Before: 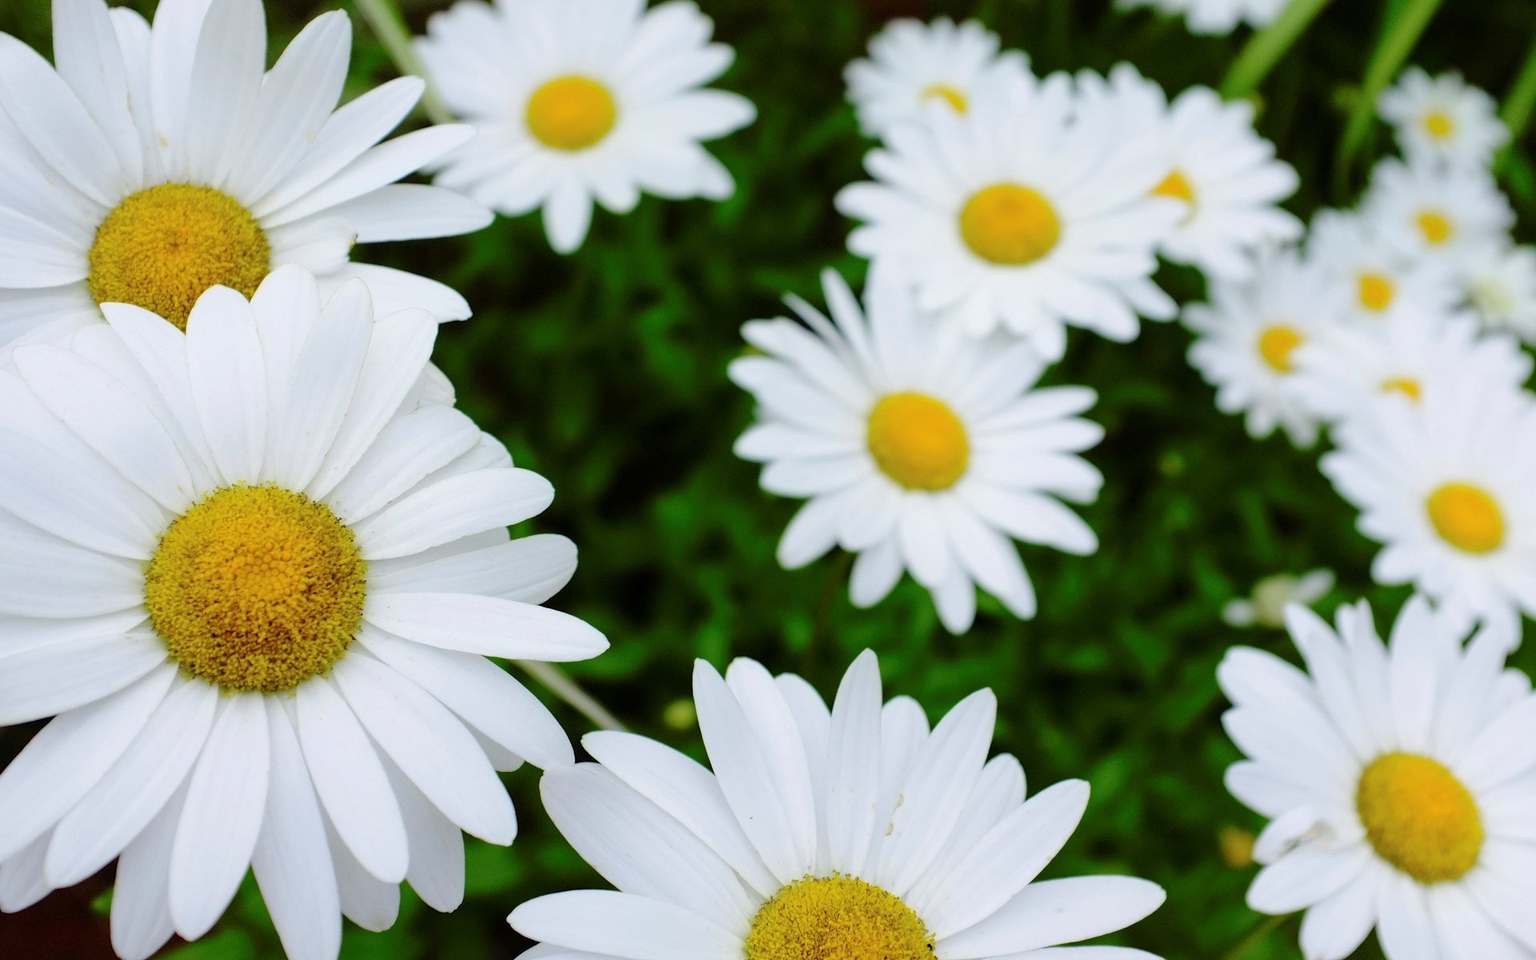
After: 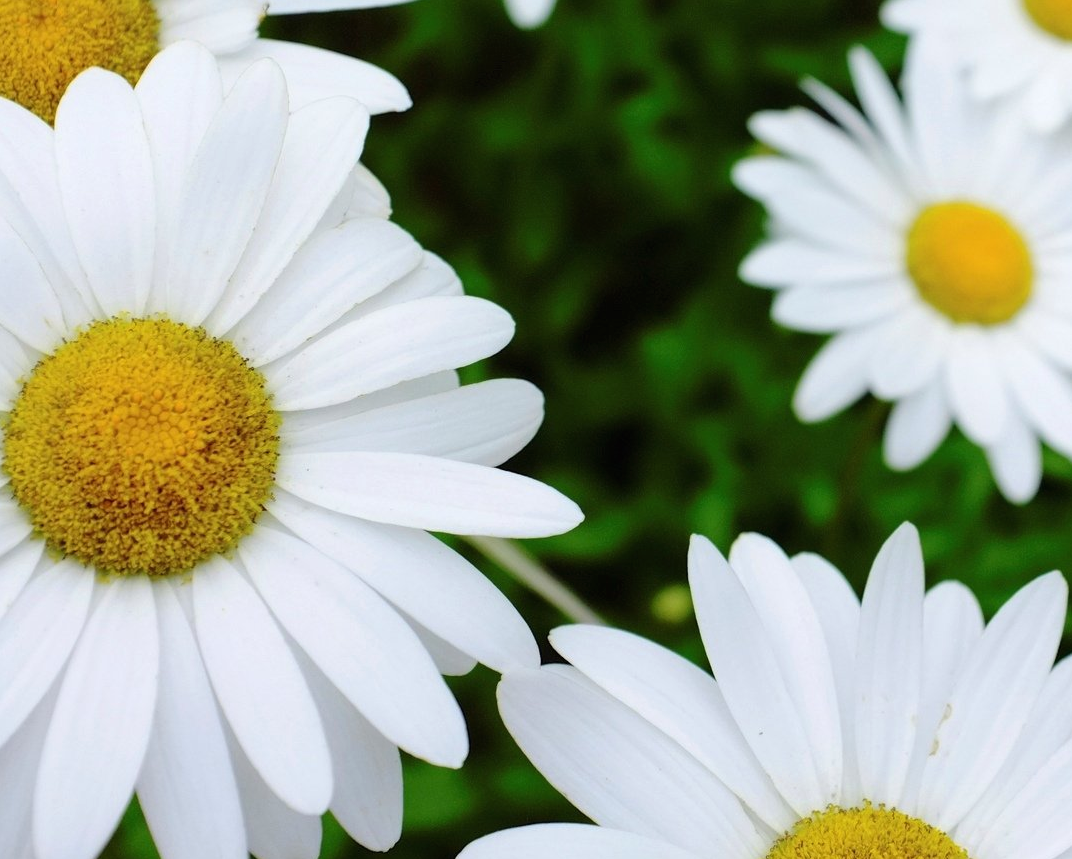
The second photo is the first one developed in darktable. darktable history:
exposure: black level correction -0.001, exposure 0.08 EV, compensate highlight preservation false
crop: left 9.289%, top 24.136%, right 34.848%, bottom 4.201%
